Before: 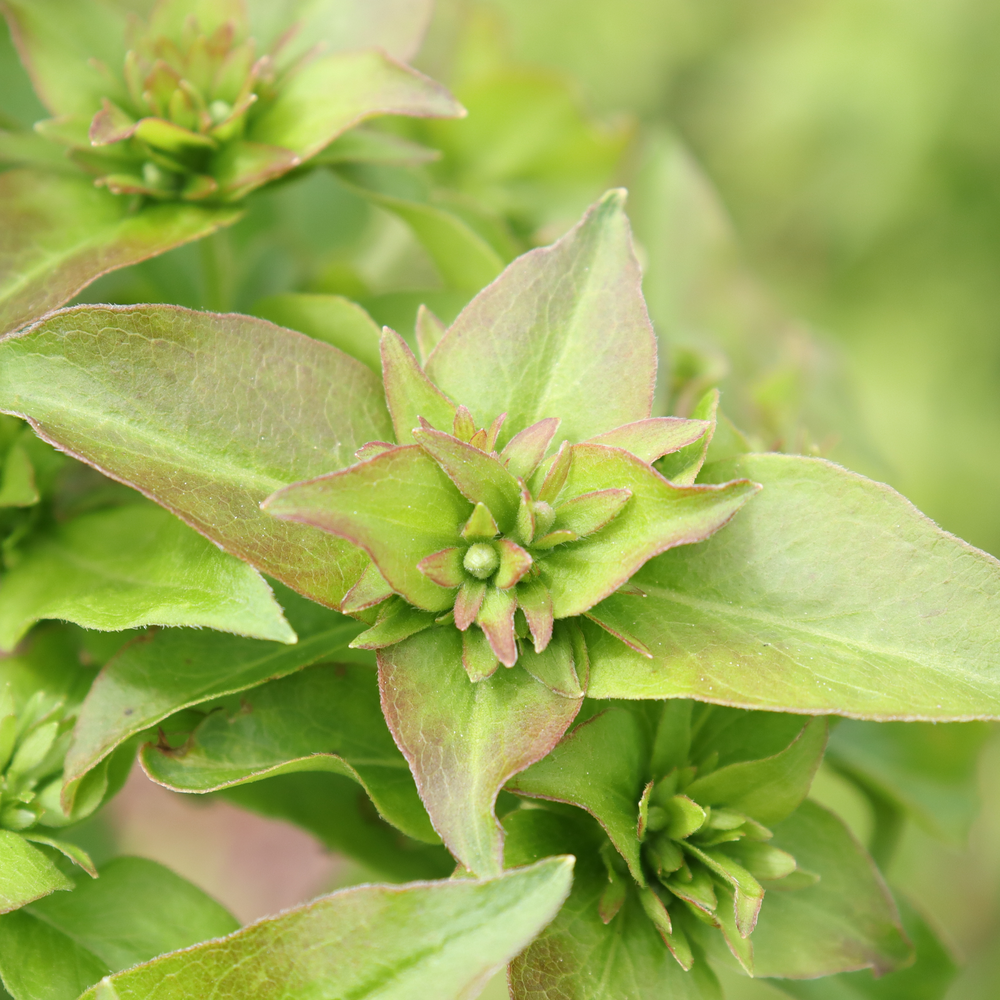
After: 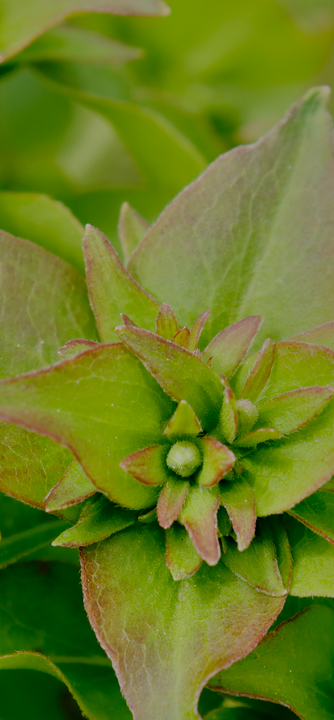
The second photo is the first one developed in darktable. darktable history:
contrast brightness saturation: saturation 0.178
filmic rgb: black relative exposure -7.15 EV, white relative exposure 5.35 EV, hardness 3.02, preserve chrominance no, color science v5 (2021), iterations of high-quality reconstruction 0
shadows and highlights: on, module defaults
local contrast: mode bilateral grid, contrast 24, coarseness 59, detail 152%, midtone range 0.2
levels: levels [0, 0.445, 1]
crop and rotate: left 29.705%, top 10.271%, right 36.84%, bottom 17.722%
tone equalizer: -8 EV -2 EV, -7 EV -1.99 EV, -6 EV -1.97 EV, -5 EV -1.97 EV, -4 EV -1.96 EV, -3 EV -1.97 EV, -2 EV -2 EV, -1 EV -1.62 EV, +0 EV -1.97 EV
